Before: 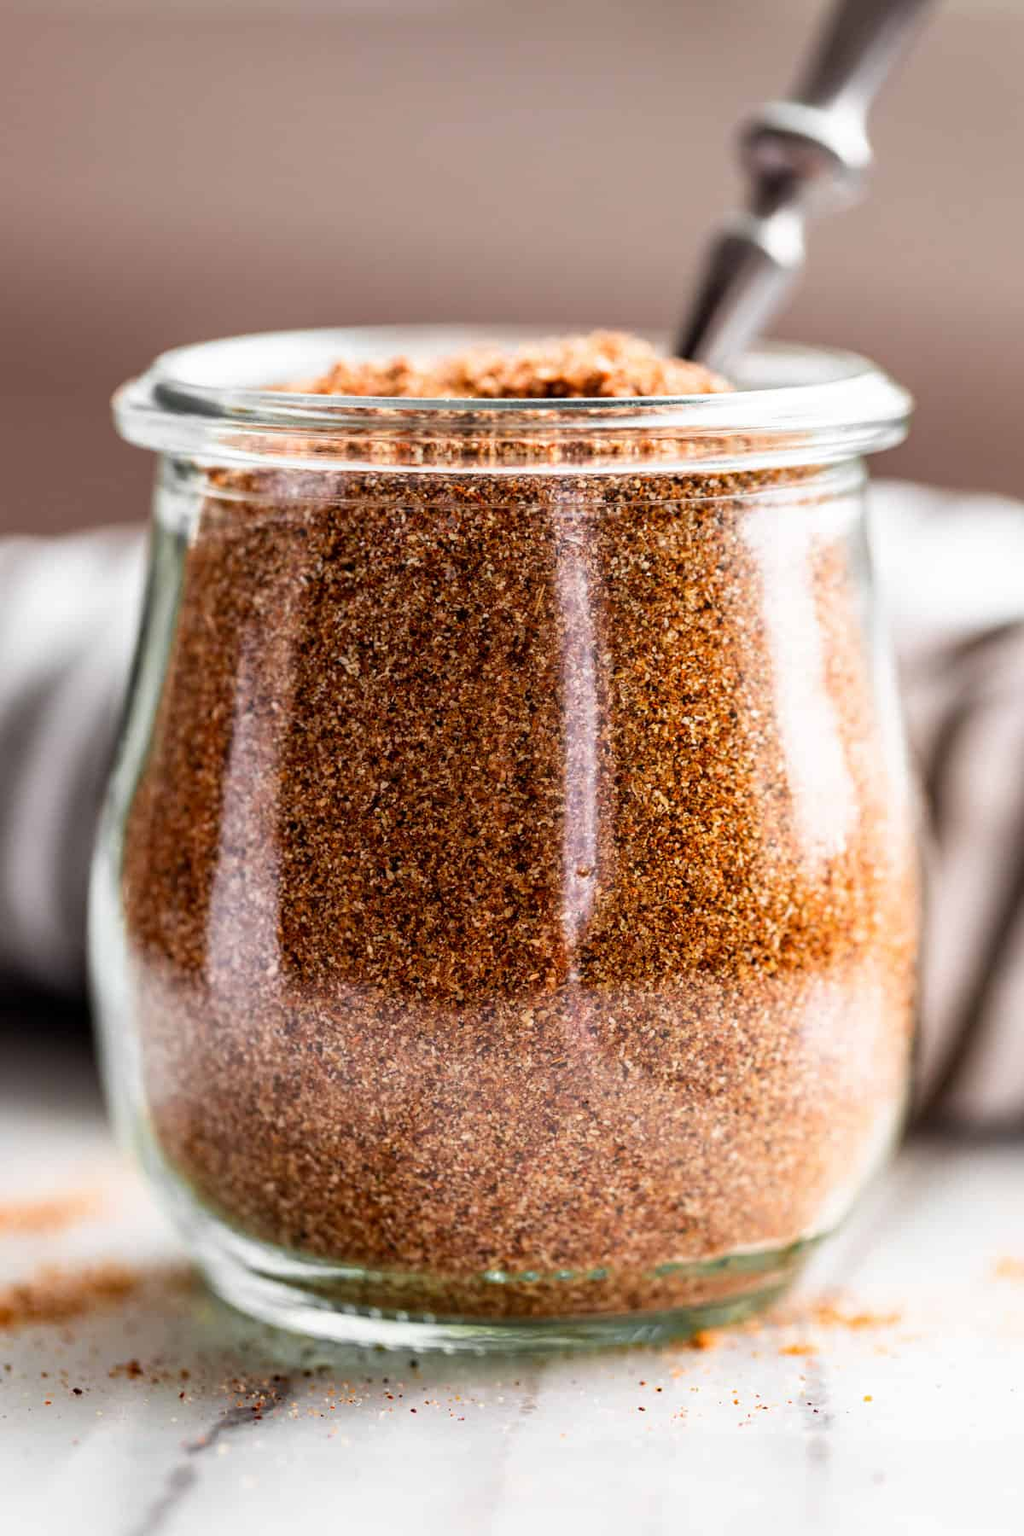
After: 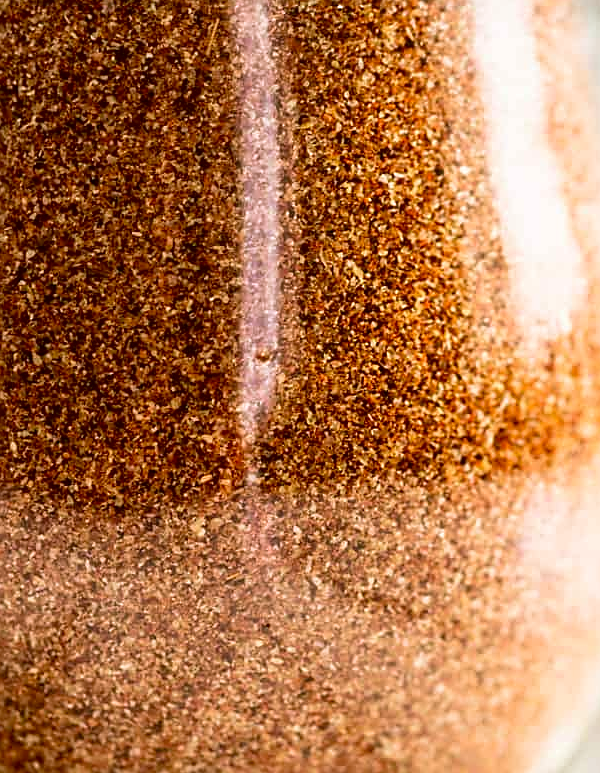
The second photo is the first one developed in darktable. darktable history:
sharpen: on, module defaults
velvia: on, module defaults
crop: left 35.074%, top 37.047%, right 14.907%, bottom 19.959%
color correction: highlights a* -0.515, highlights b* 0.161, shadows a* 4.73, shadows b* 20.3
